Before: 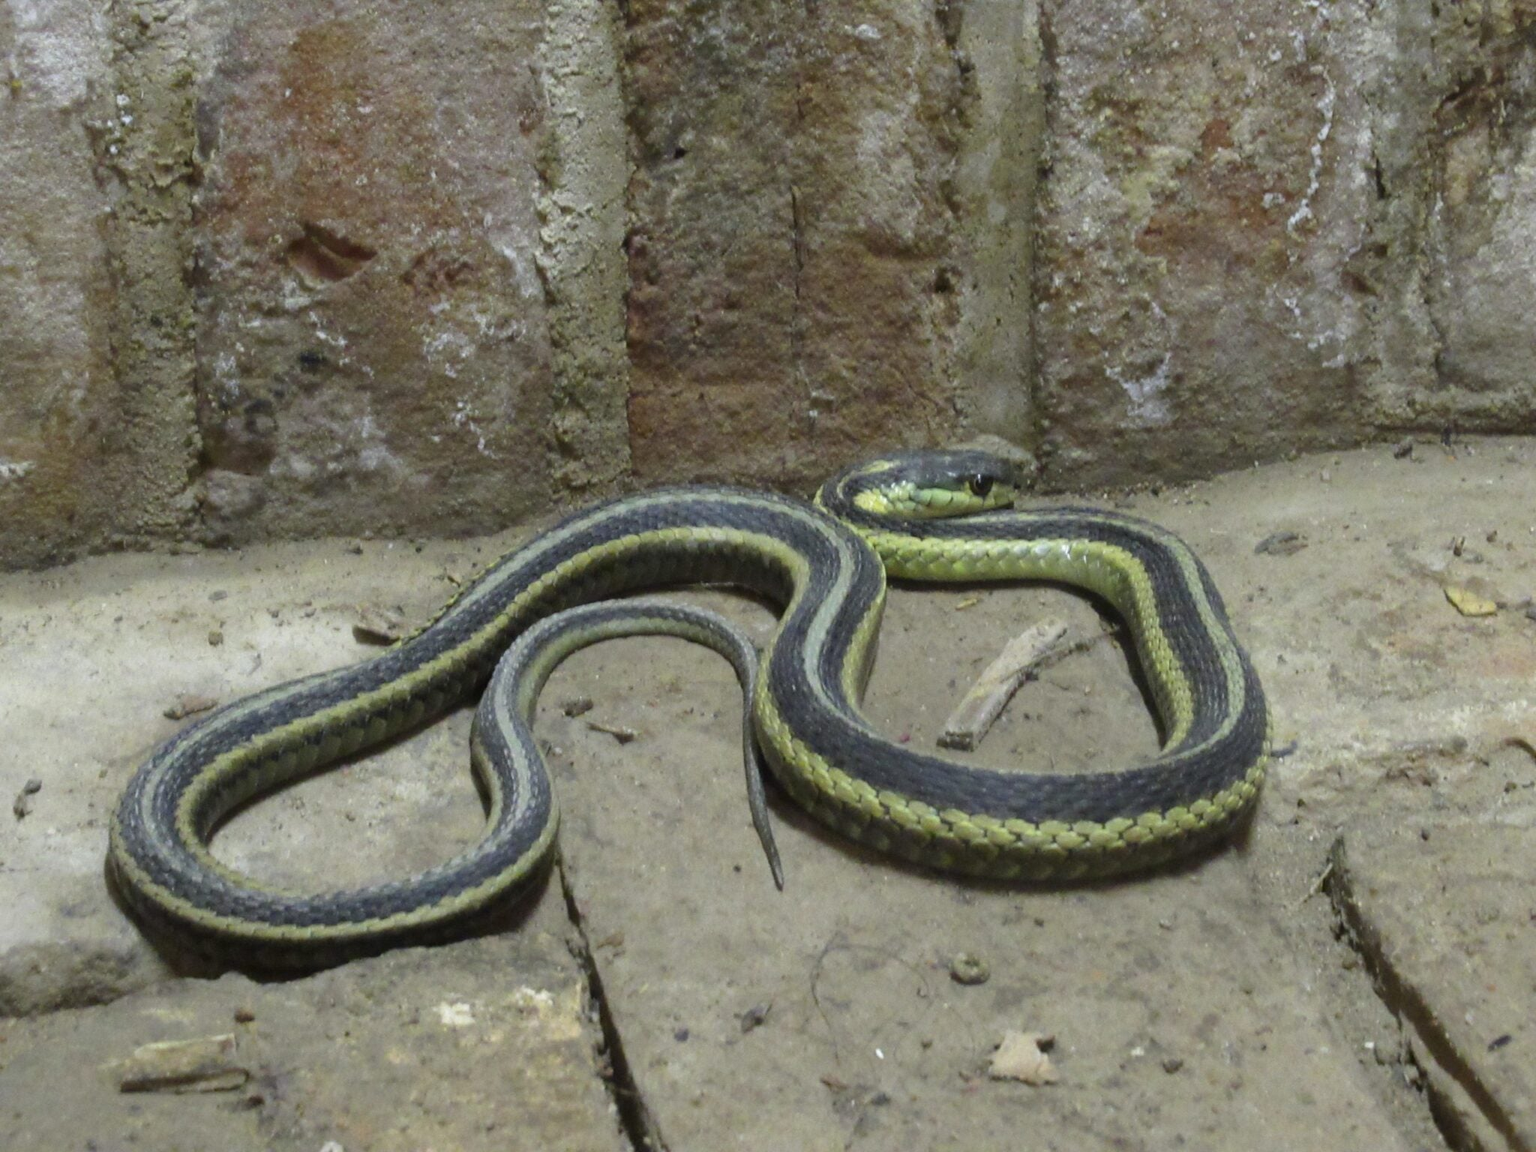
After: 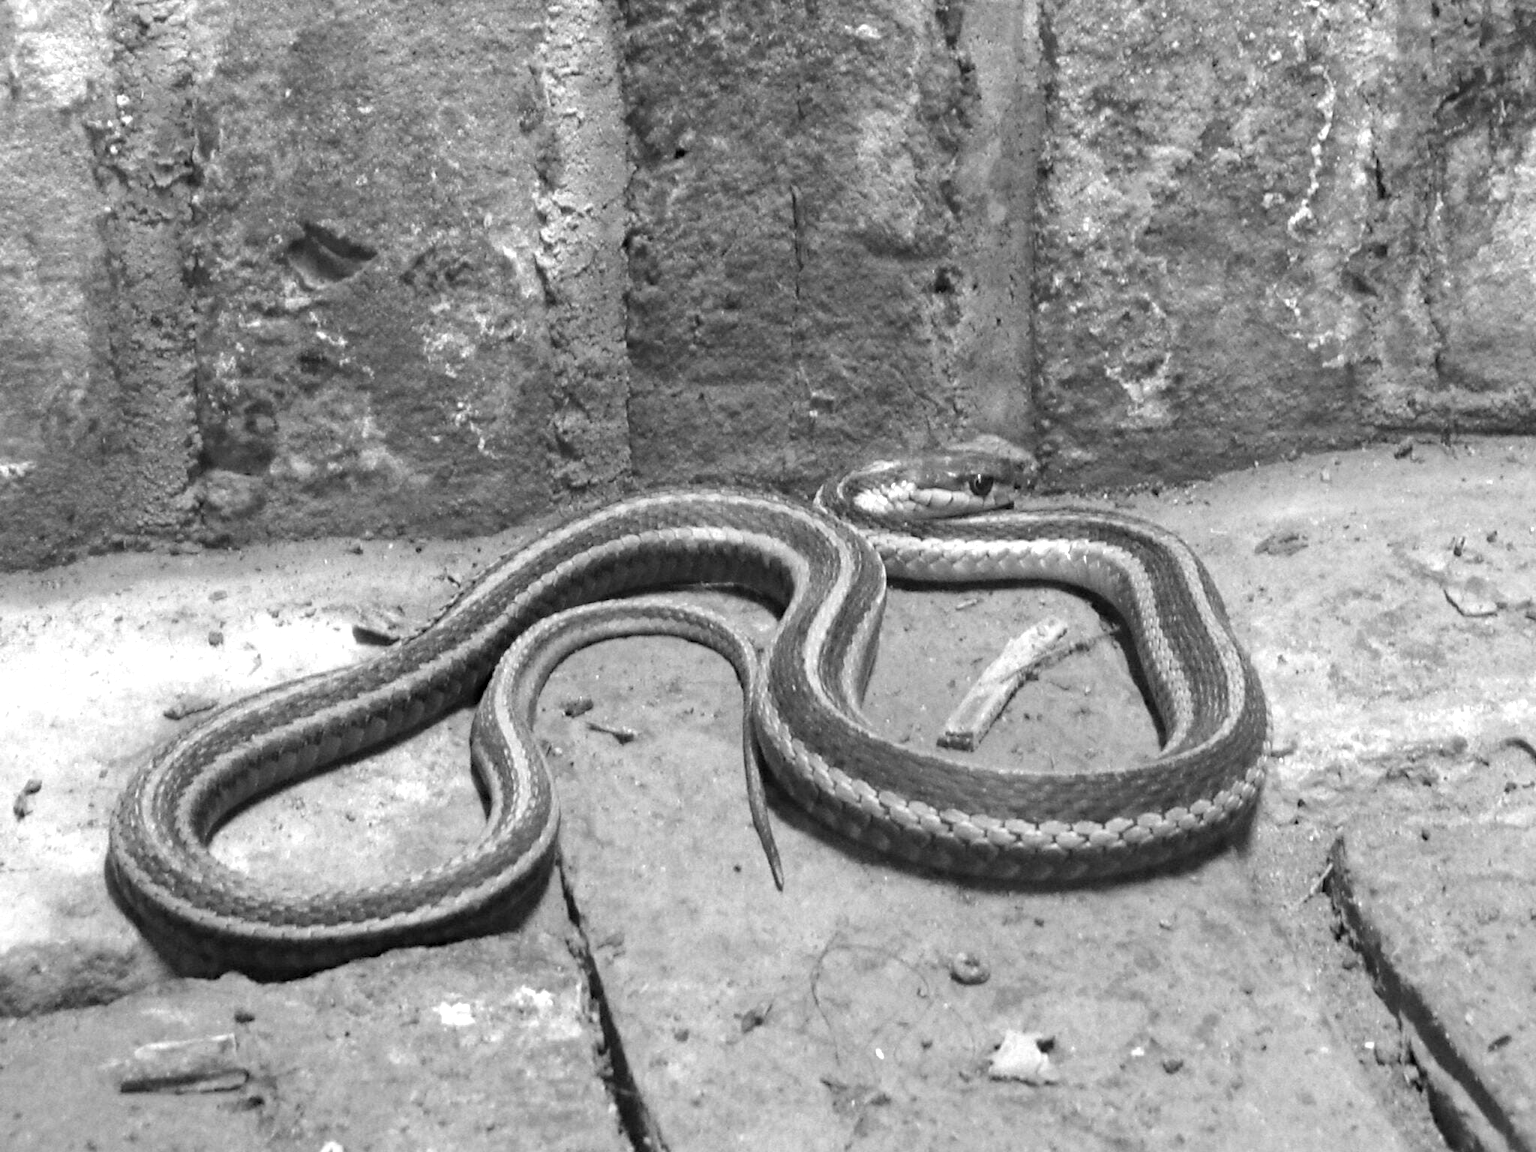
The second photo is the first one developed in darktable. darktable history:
exposure: black level correction 0, exposure 1.001 EV, compensate exposure bias true, compensate highlight preservation false
color calibration: output gray [0.246, 0.254, 0.501, 0], illuminant same as pipeline (D50), adaptation none (bypass), x 0.332, y 0.334, temperature 5008.03 K, gamut compression 1.65
haze removal: compatibility mode true, adaptive false
